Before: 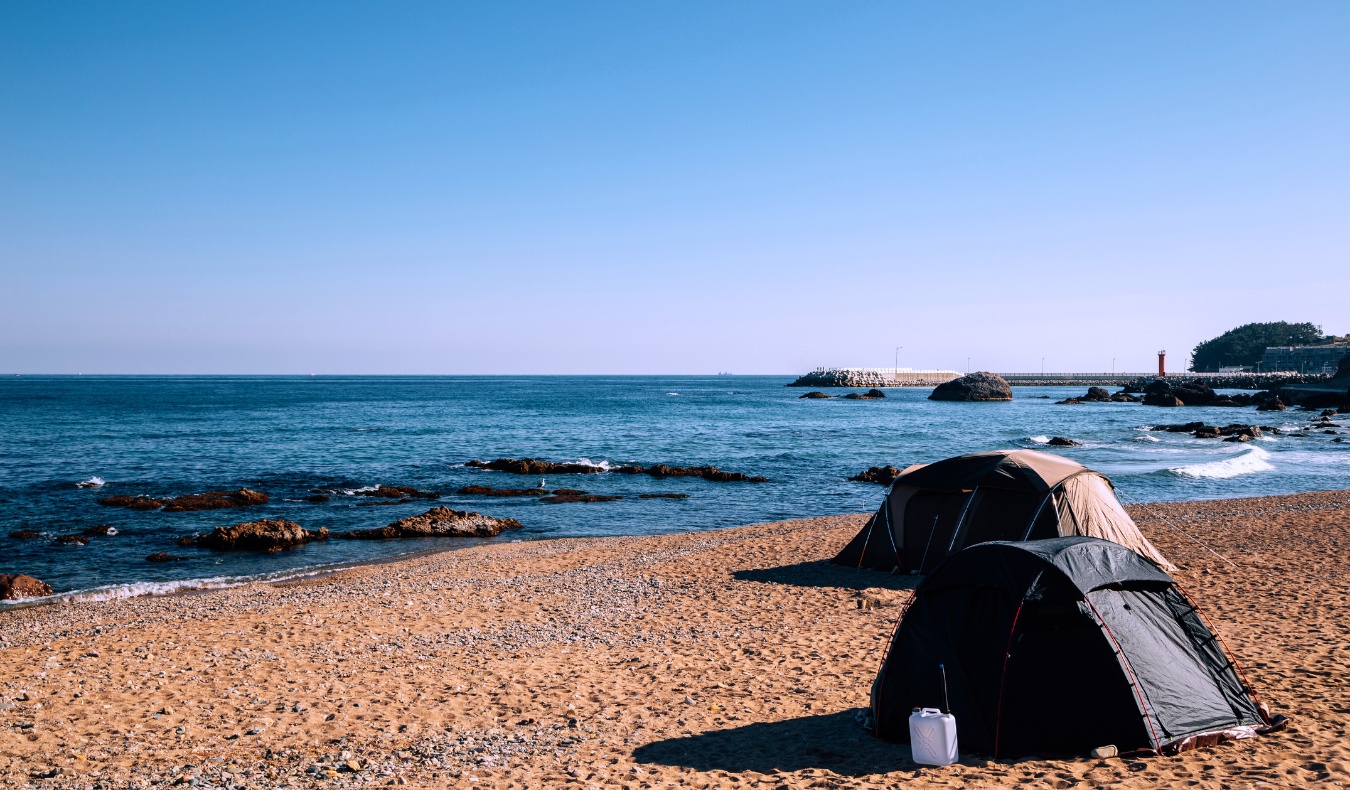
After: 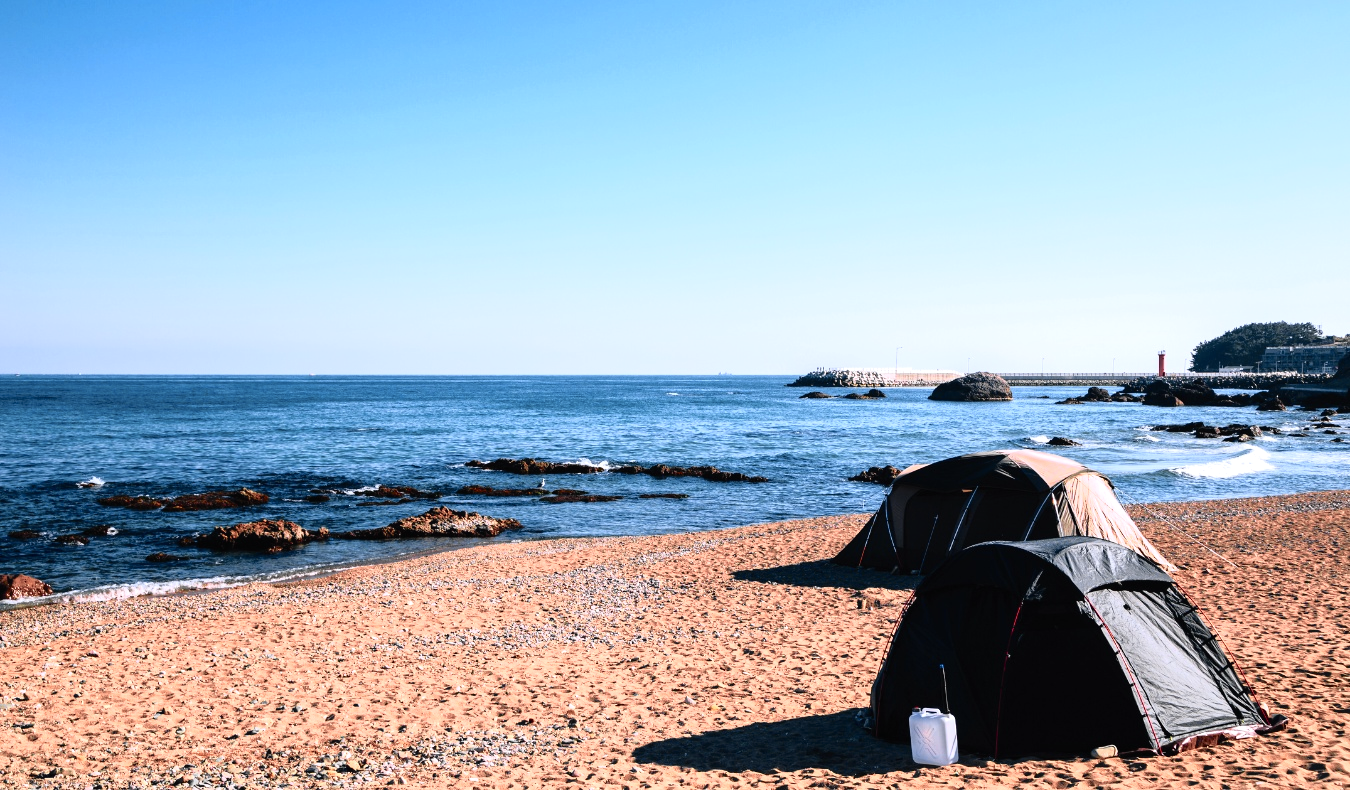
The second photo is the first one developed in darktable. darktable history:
tone curve: curves: ch0 [(0, 0.009) (0.105, 0.08) (0.195, 0.18) (0.283, 0.316) (0.384, 0.434) (0.485, 0.531) (0.638, 0.69) (0.81, 0.872) (1, 0.977)]; ch1 [(0, 0) (0.161, 0.092) (0.35, 0.33) (0.379, 0.401) (0.456, 0.469) (0.502, 0.5) (0.525, 0.514) (0.586, 0.604) (0.642, 0.645) (0.858, 0.817) (1, 0.942)]; ch2 [(0, 0) (0.371, 0.362) (0.437, 0.437) (0.48, 0.49) (0.53, 0.515) (0.56, 0.571) (0.622, 0.606) (0.881, 0.795) (1, 0.929)], color space Lab, independent channels, preserve colors none
exposure: black level correction 0, exposure 0.5 EV, compensate exposure bias true, compensate highlight preservation false
